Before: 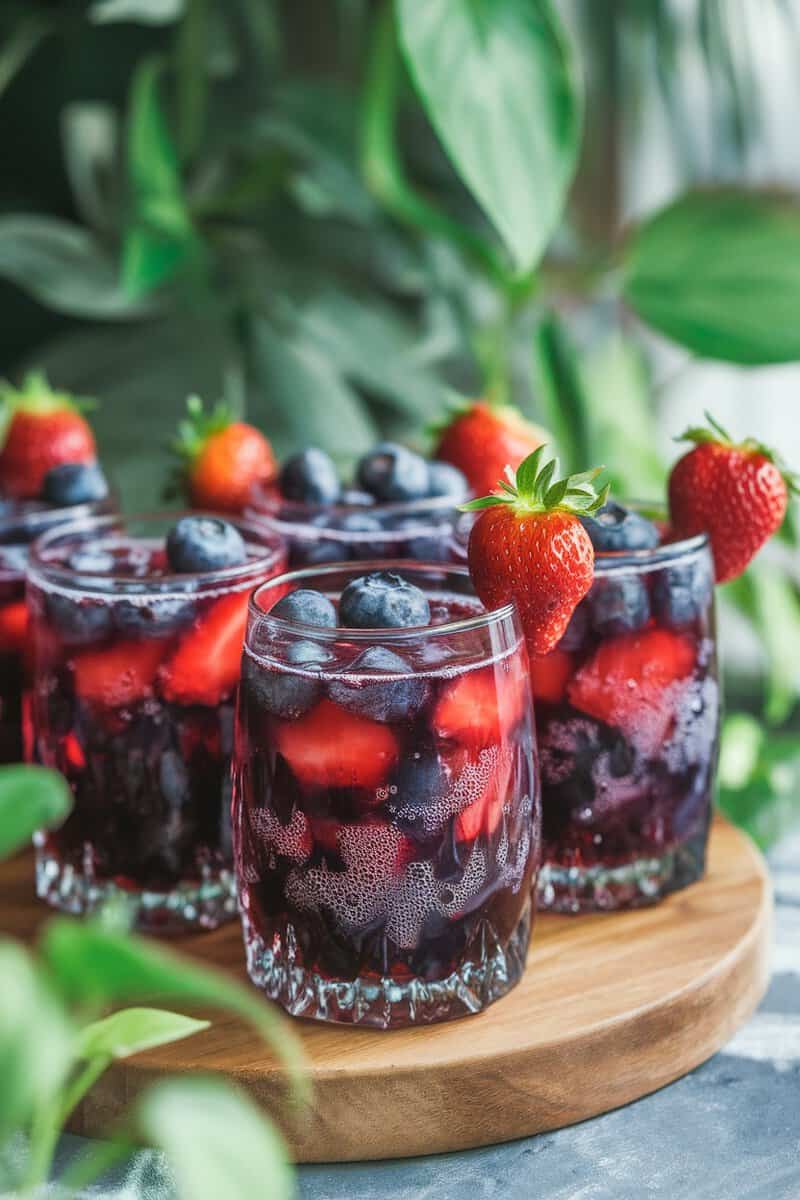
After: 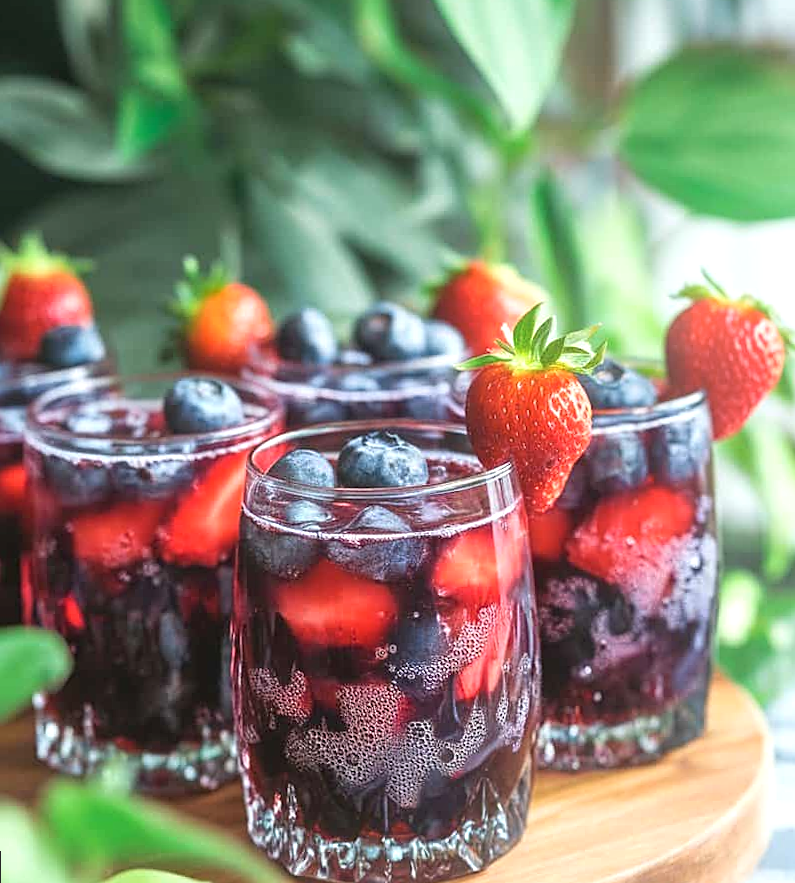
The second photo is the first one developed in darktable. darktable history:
rotate and perspective: rotation -0.45°, automatic cropping original format, crop left 0.008, crop right 0.992, crop top 0.012, crop bottom 0.988
exposure: black level correction 0, exposure 0.5 EV, compensate highlight preservation false
crop: top 11.038%, bottom 13.962%
bloom: size 15%, threshold 97%, strength 7%
sharpen: on, module defaults
